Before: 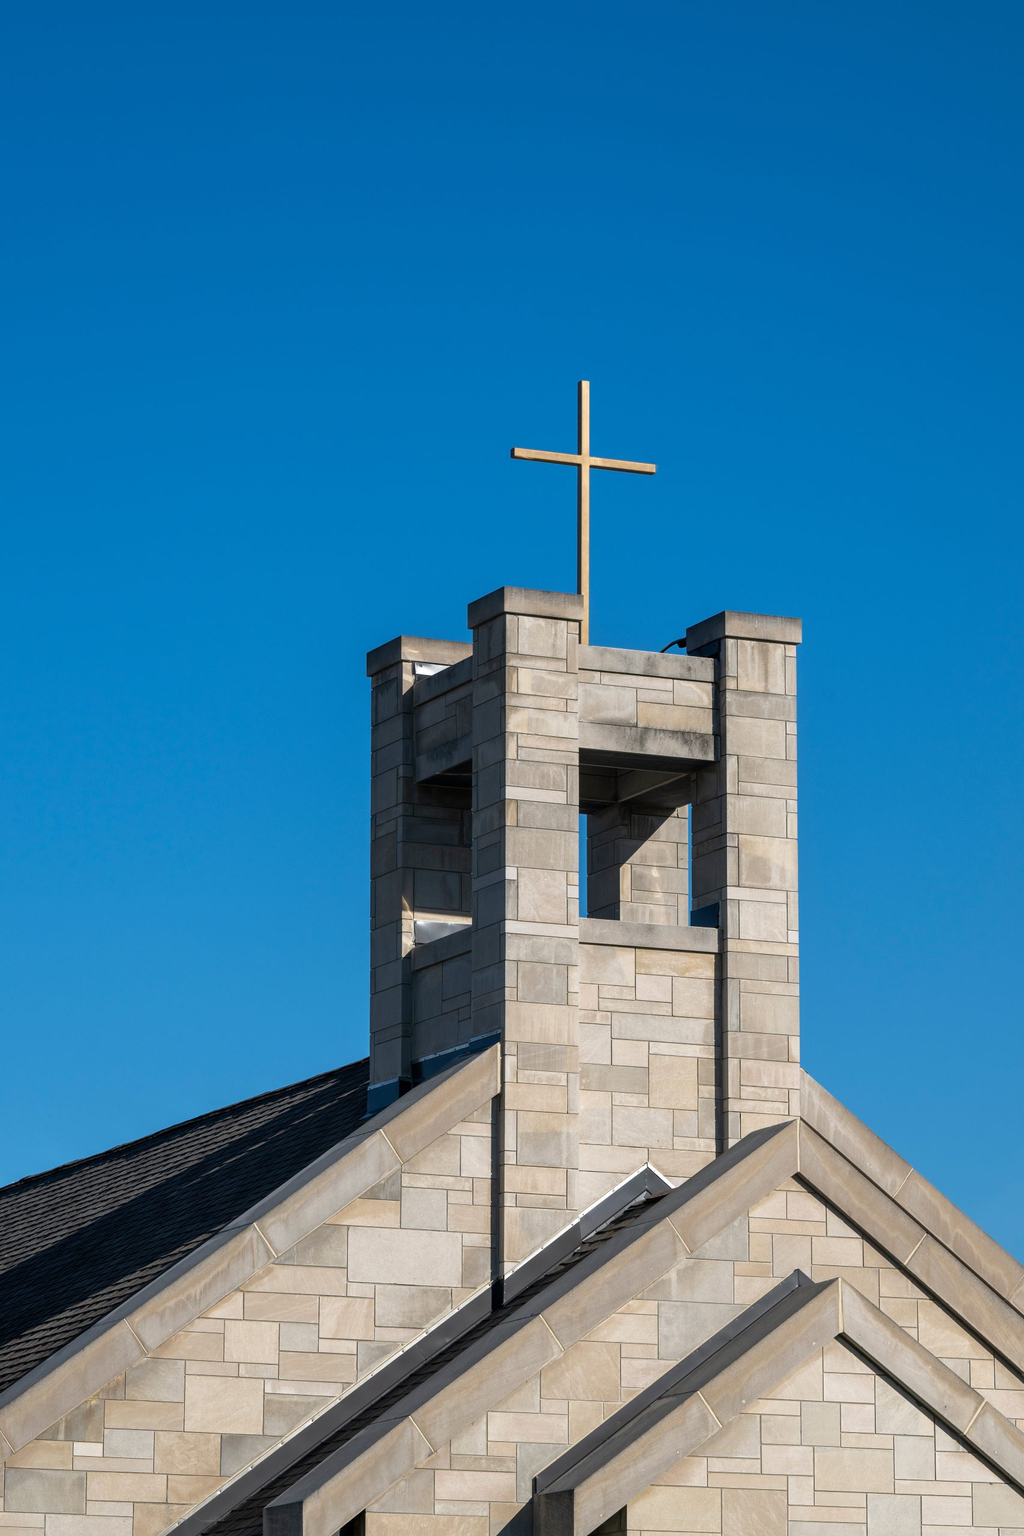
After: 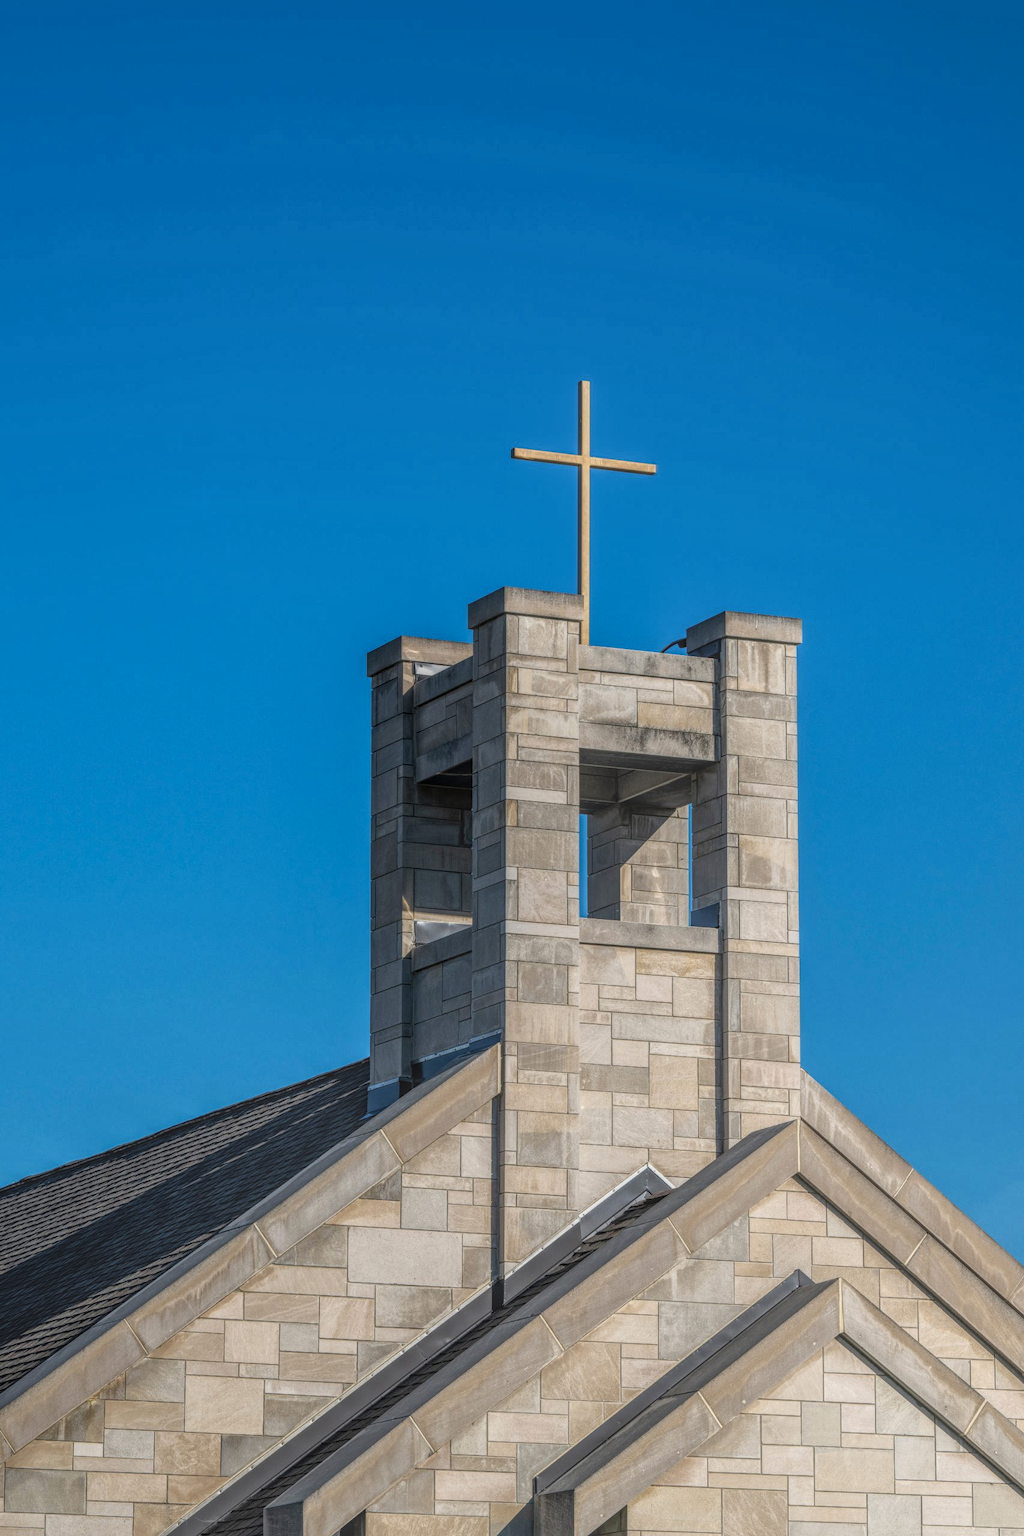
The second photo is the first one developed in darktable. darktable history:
contrast equalizer: octaves 7, y [[0.439, 0.44, 0.442, 0.457, 0.493, 0.498], [0.5 ×6], [0.5 ×6], [0 ×6], [0 ×6]], mix 0.181
local contrast: highlights 20%, shadows 28%, detail 199%, midtone range 0.2
